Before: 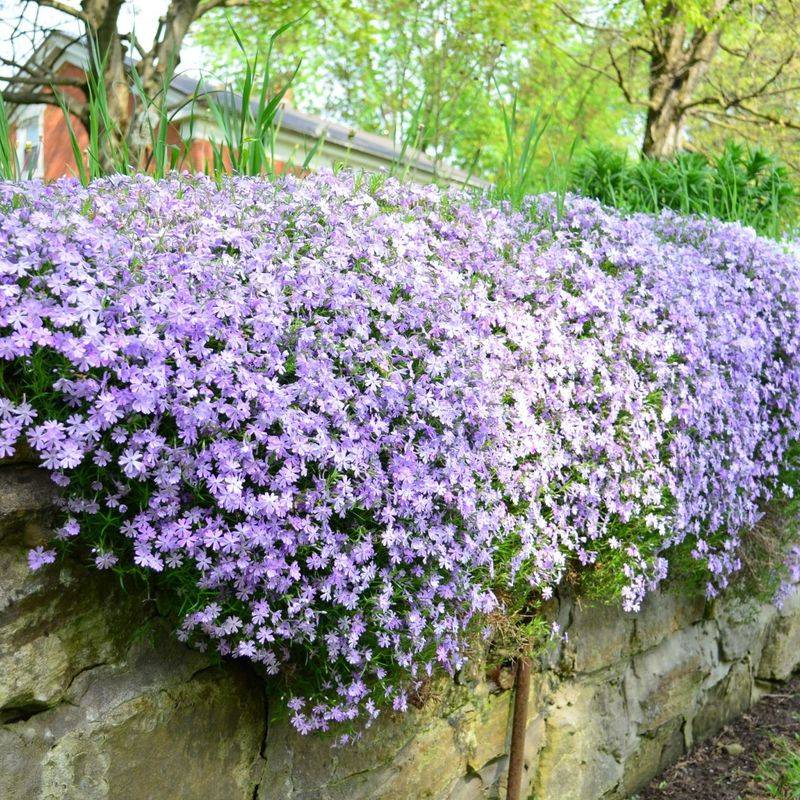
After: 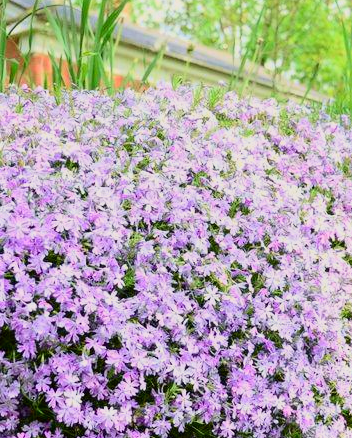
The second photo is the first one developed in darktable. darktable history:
crop: left 20.248%, top 10.86%, right 35.675%, bottom 34.321%
tone curve: curves: ch0 [(0, 0) (0.091, 0.066) (0.184, 0.16) (0.491, 0.519) (0.748, 0.765) (1, 0.919)]; ch1 [(0, 0) (0.179, 0.173) (0.322, 0.32) (0.424, 0.424) (0.502, 0.504) (0.56, 0.575) (0.631, 0.675) (0.777, 0.806) (1, 1)]; ch2 [(0, 0) (0.434, 0.447) (0.485, 0.495) (0.524, 0.563) (0.676, 0.691) (1, 1)], color space Lab, independent channels, preserve colors none
